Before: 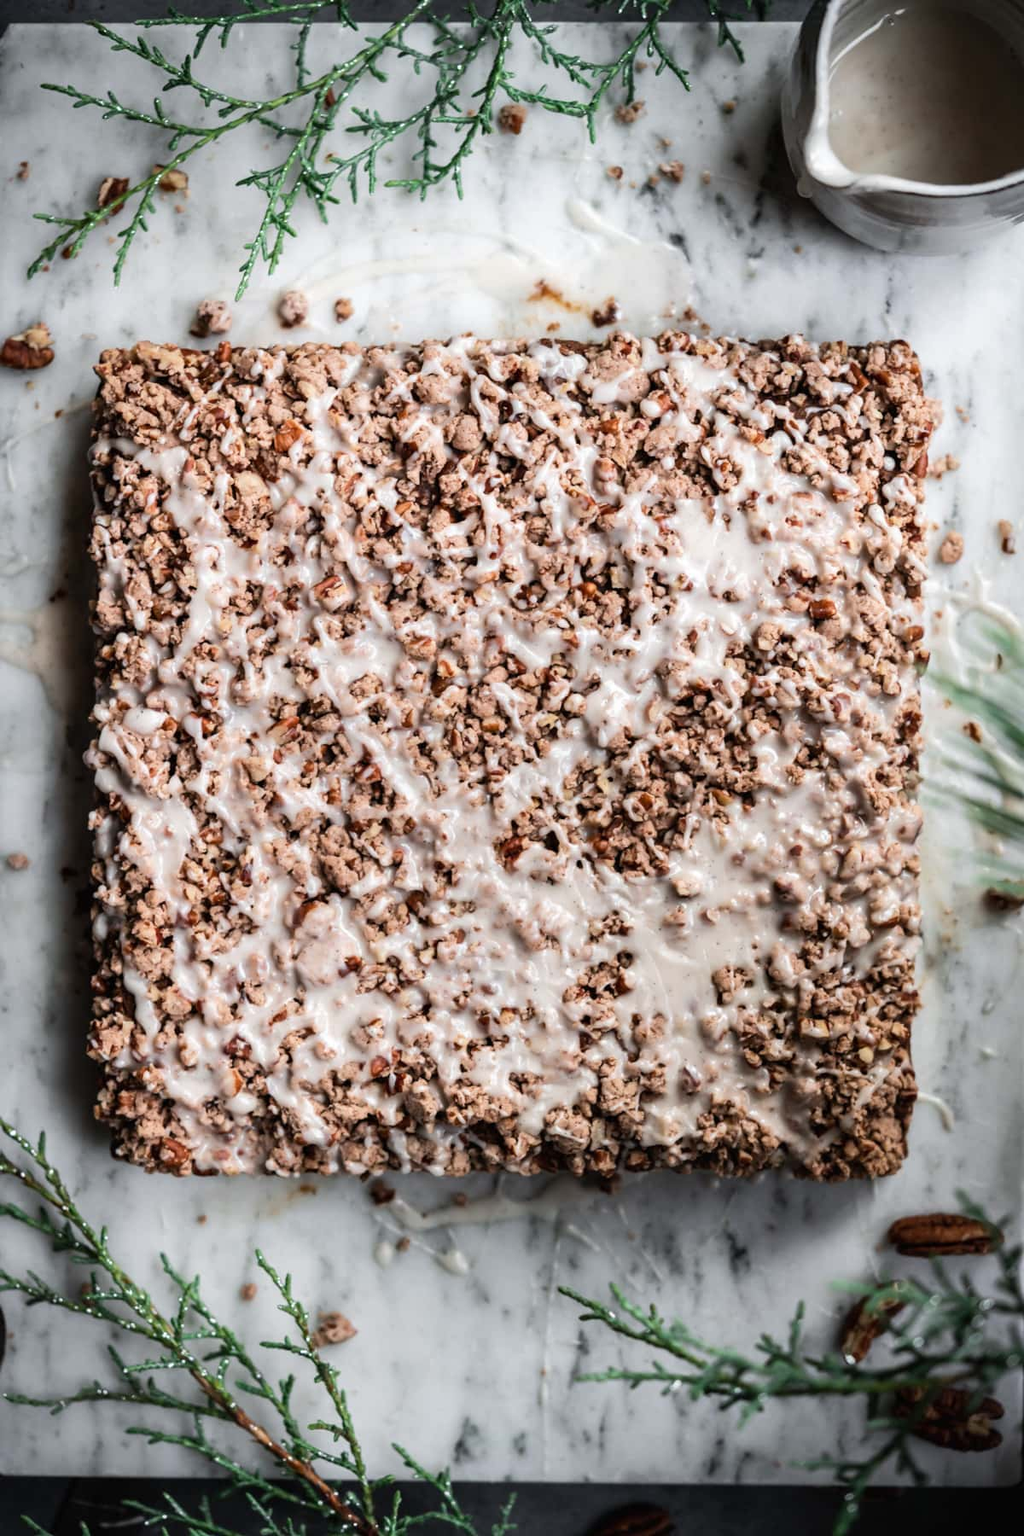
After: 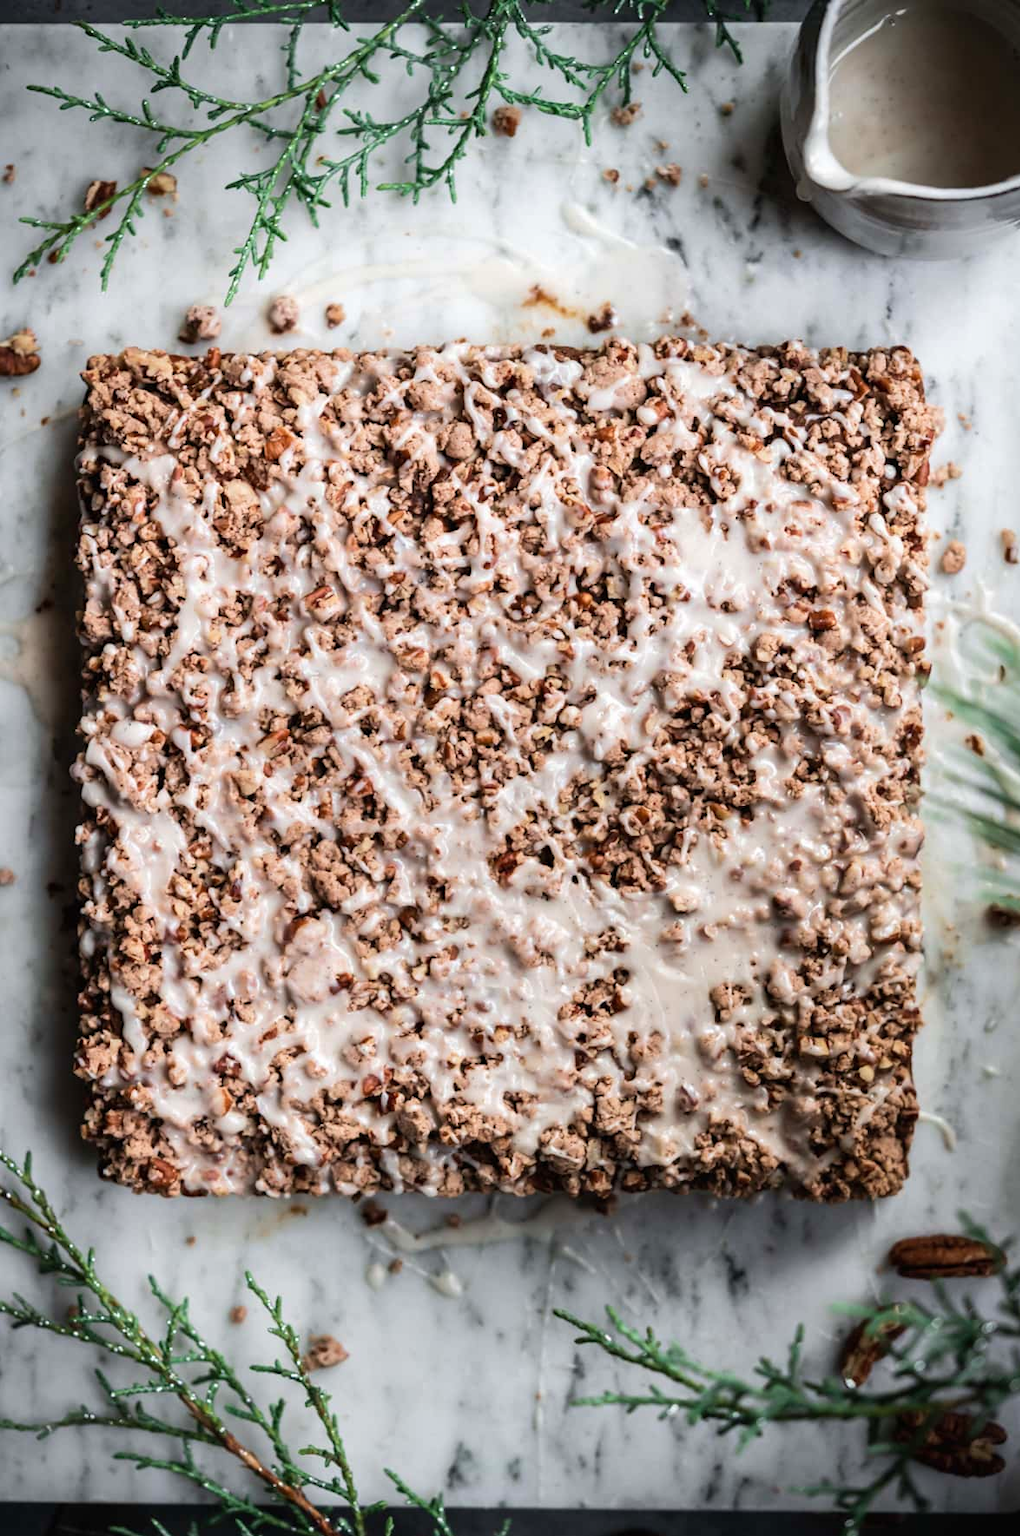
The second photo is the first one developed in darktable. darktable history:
crop and rotate: left 1.446%, right 0.62%, bottom 1.685%
velvia: strength 15.41%
